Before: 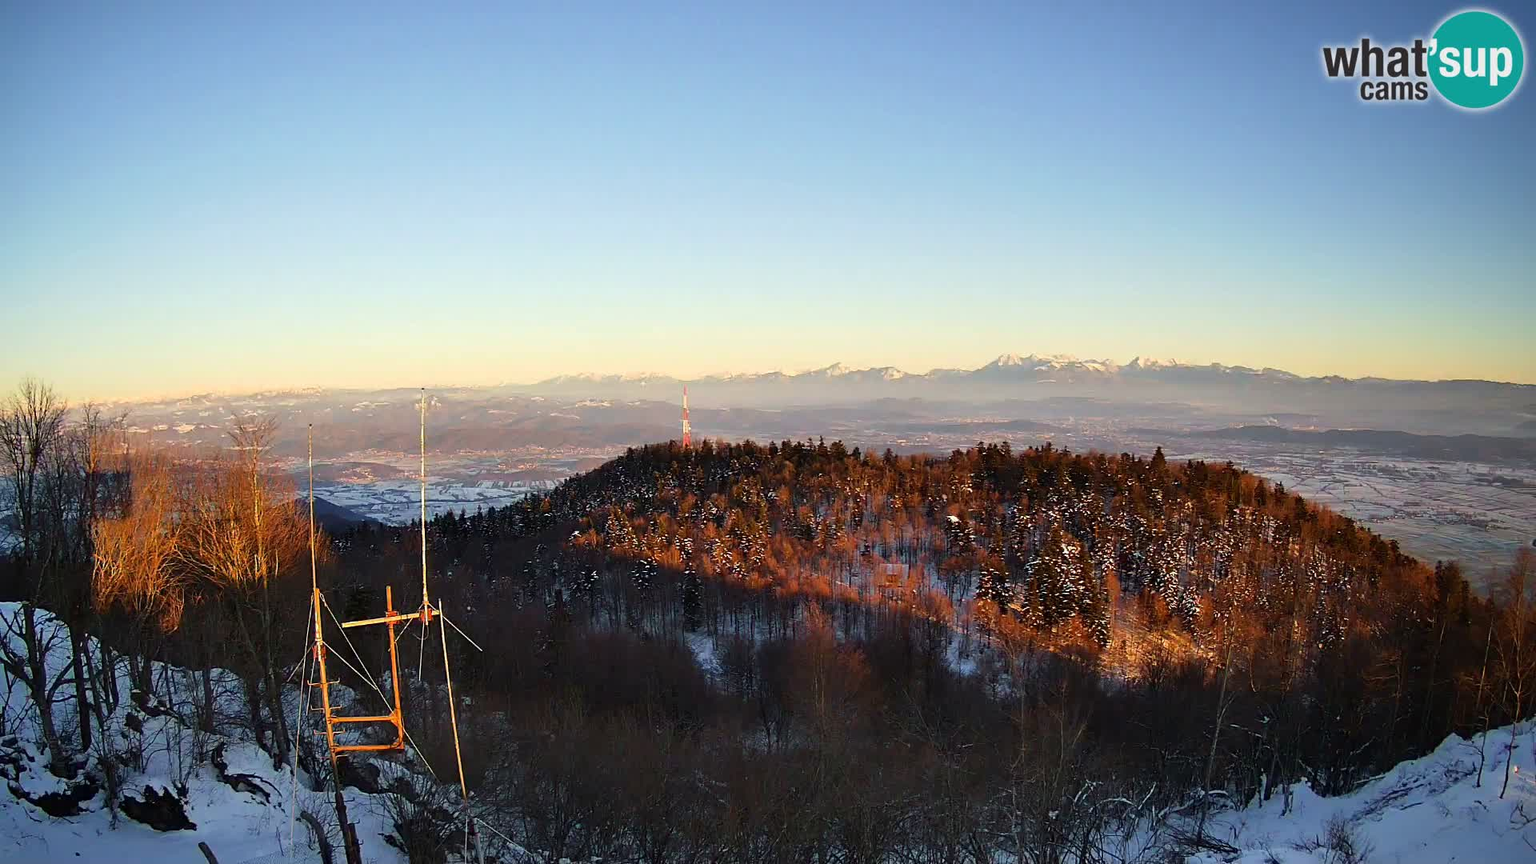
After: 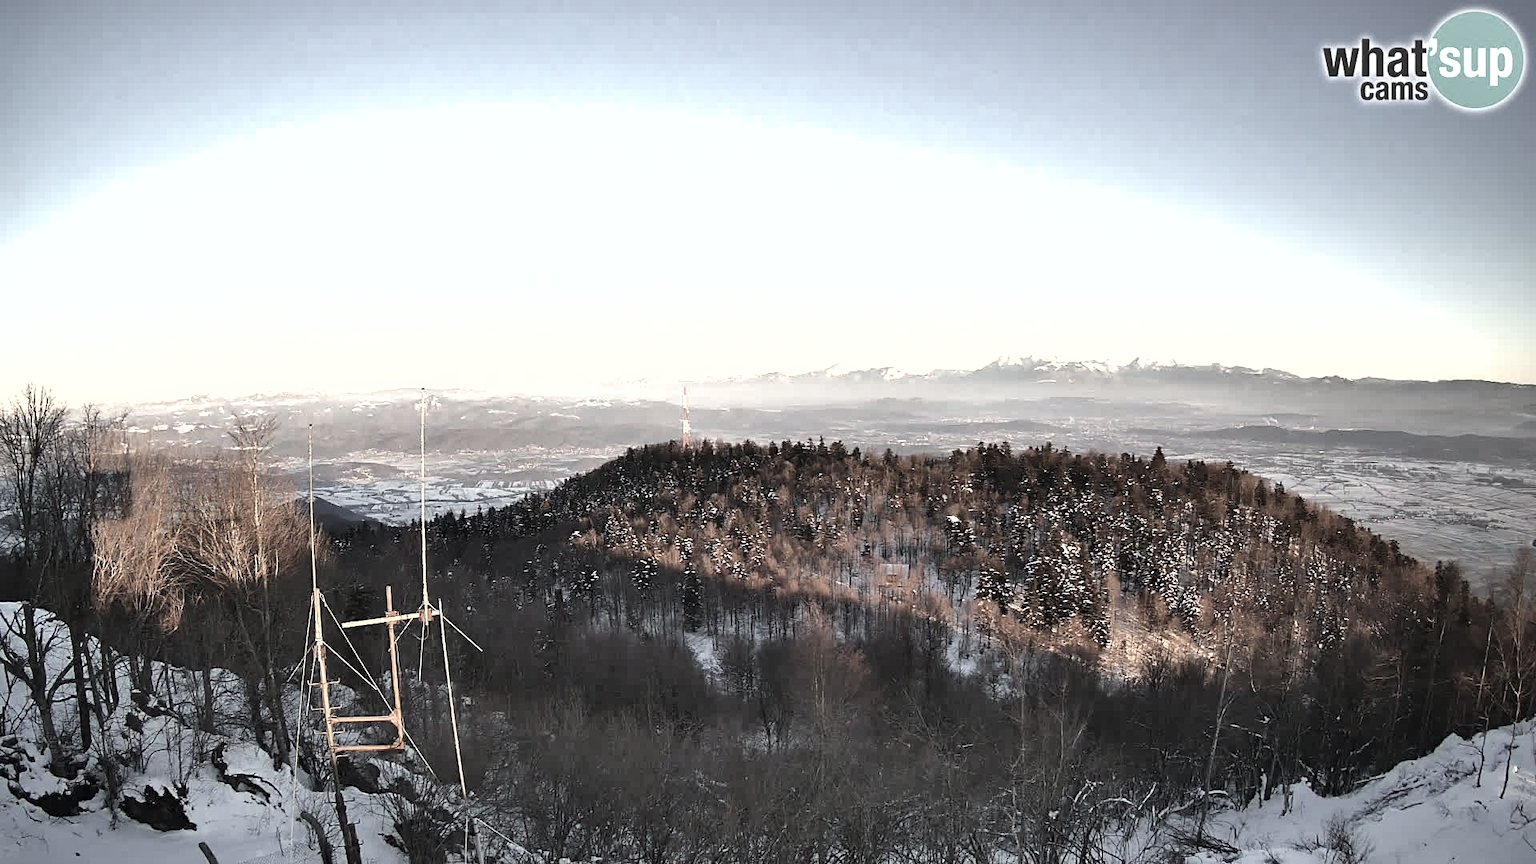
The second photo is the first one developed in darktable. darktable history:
color correction: highlights b* 0.056, saturation 0.245
exposure: black level correction 0, exposure 0.889 EV, compensate highlight preservation false
shadows and highlights: soften with gaussian
